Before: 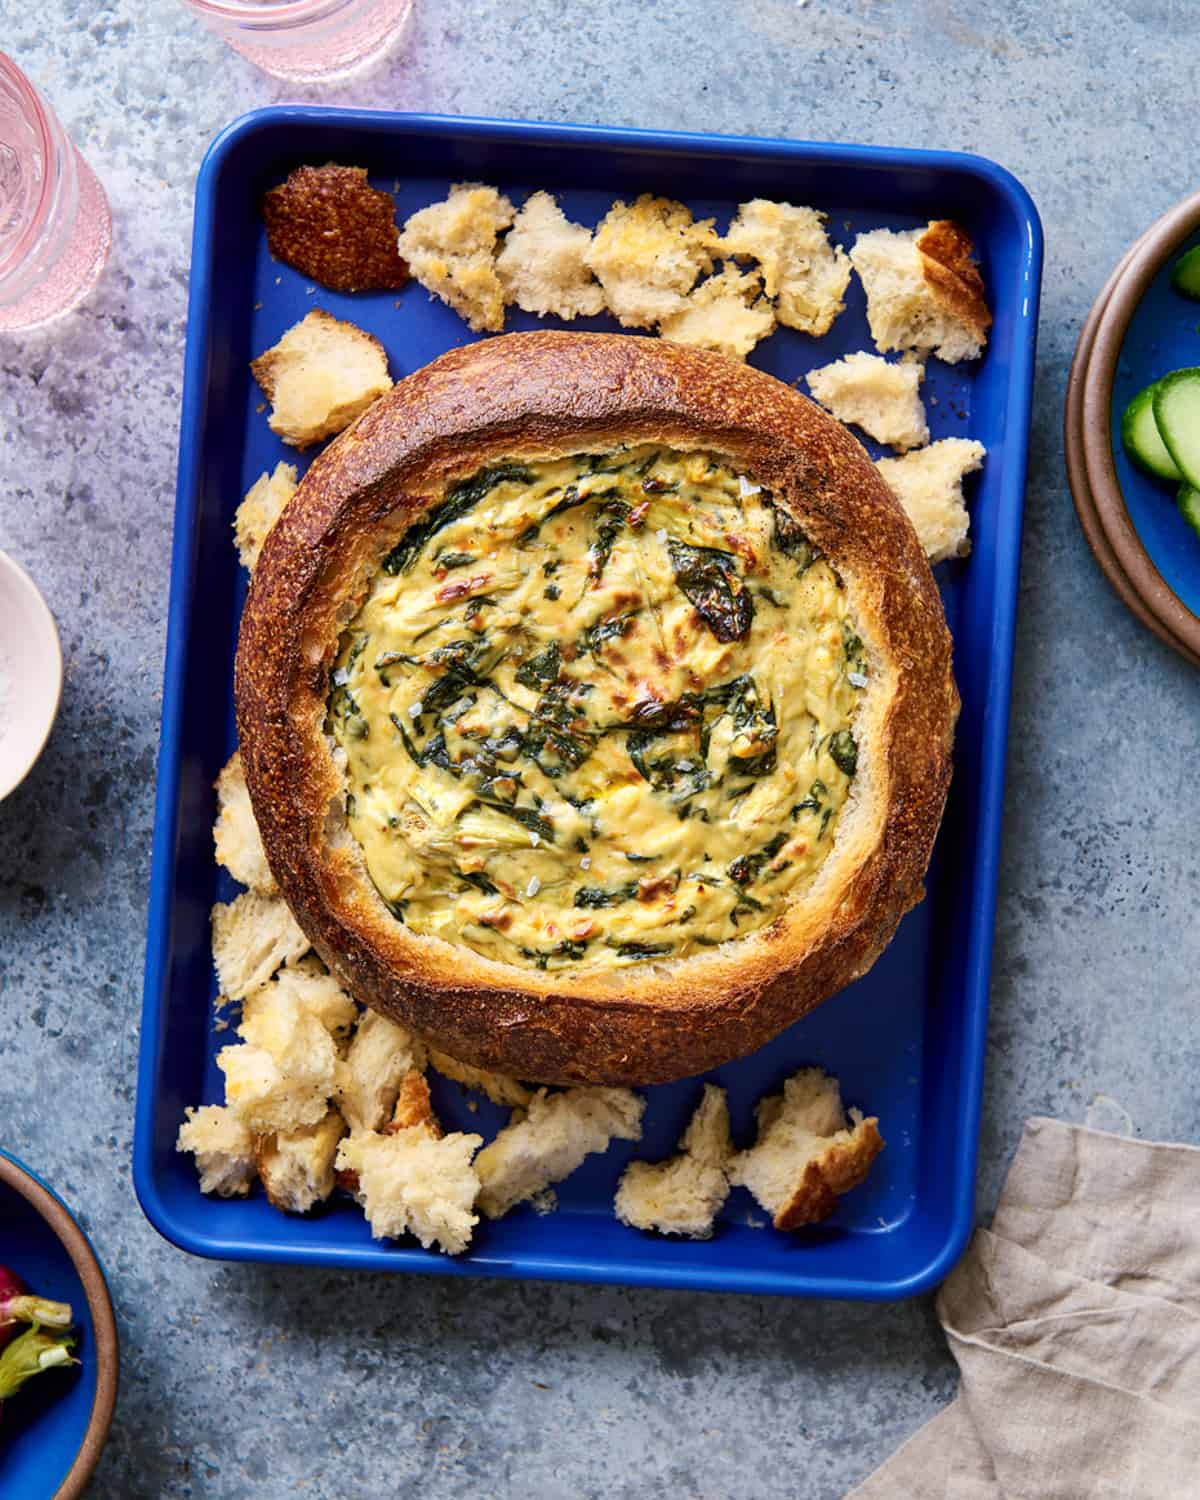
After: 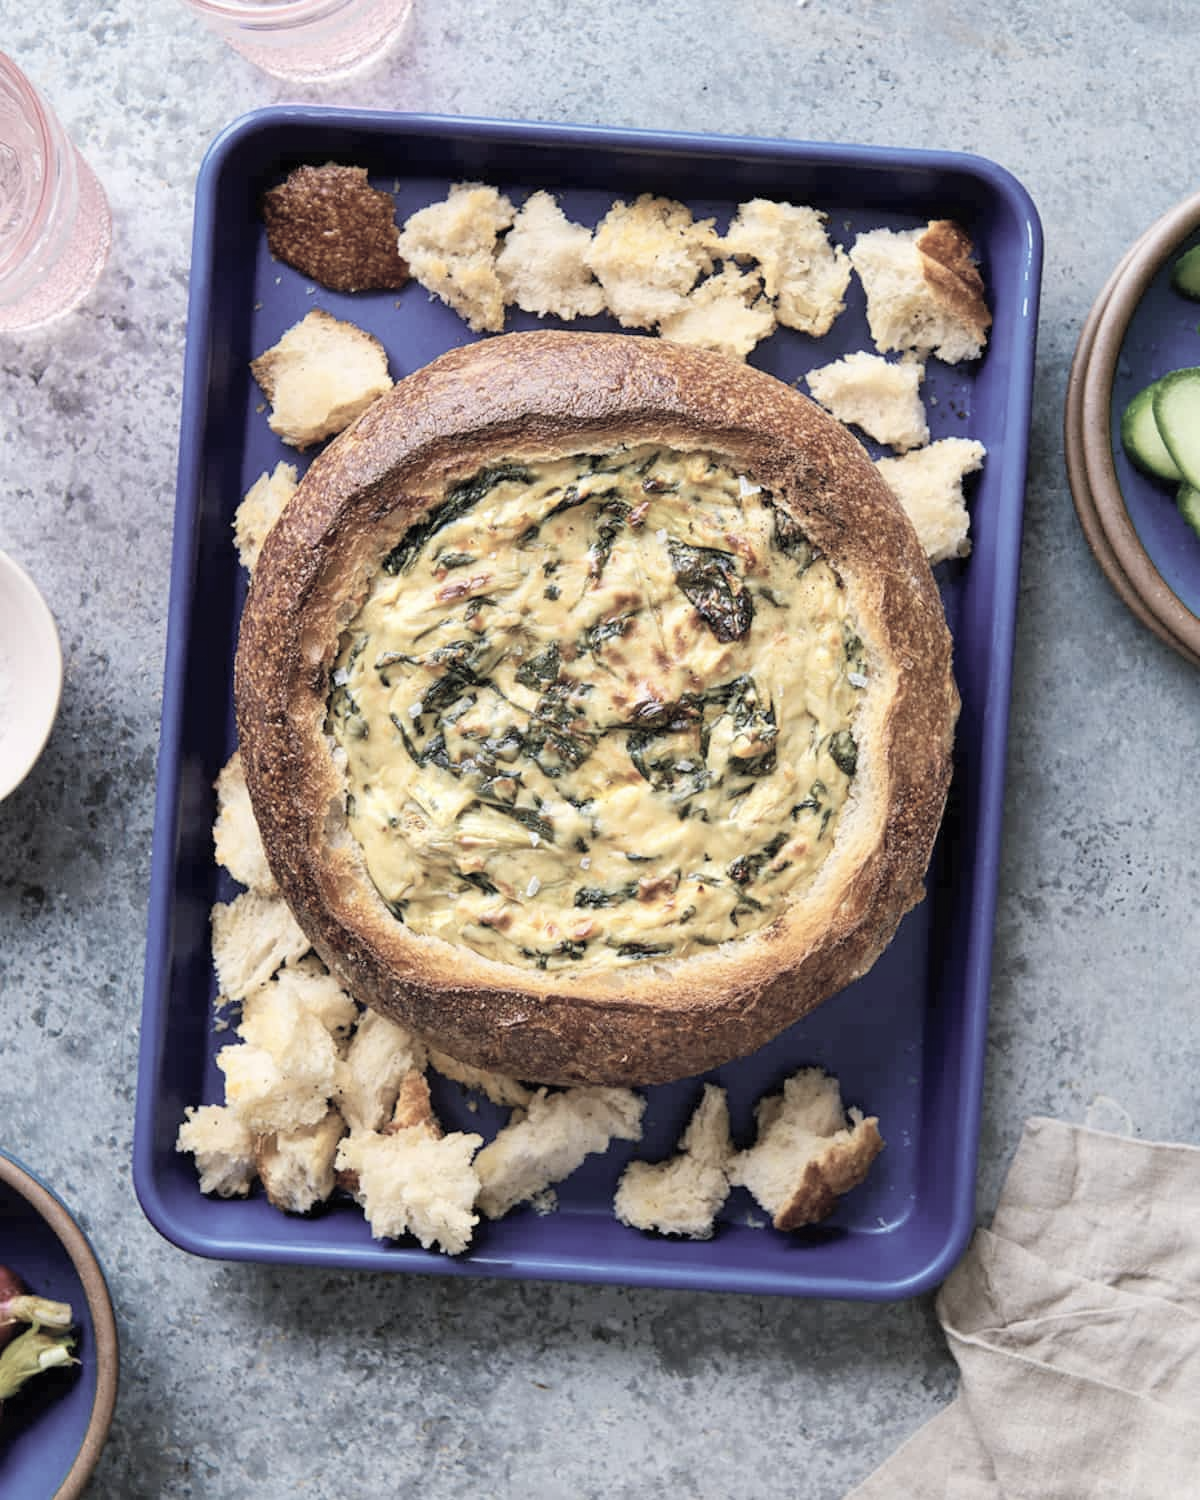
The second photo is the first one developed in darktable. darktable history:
contrast brightness saturation: brightness 0.189, saturation -0.48
